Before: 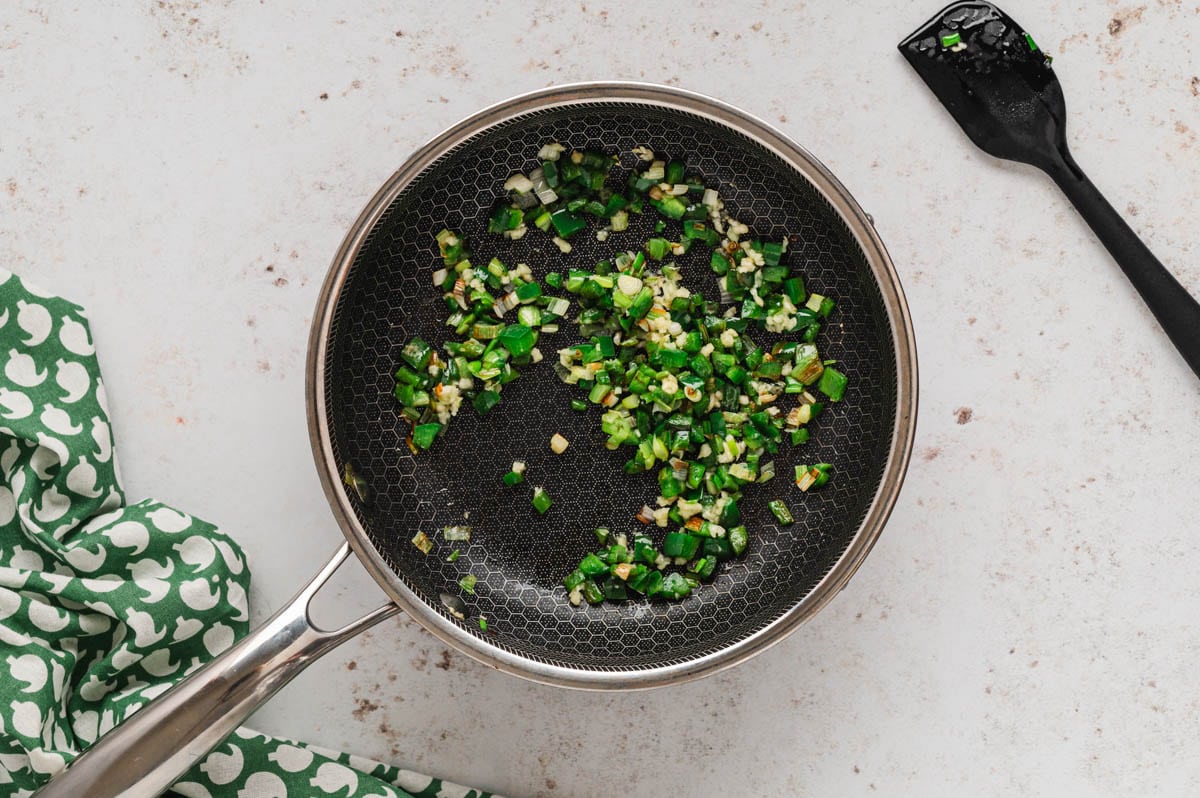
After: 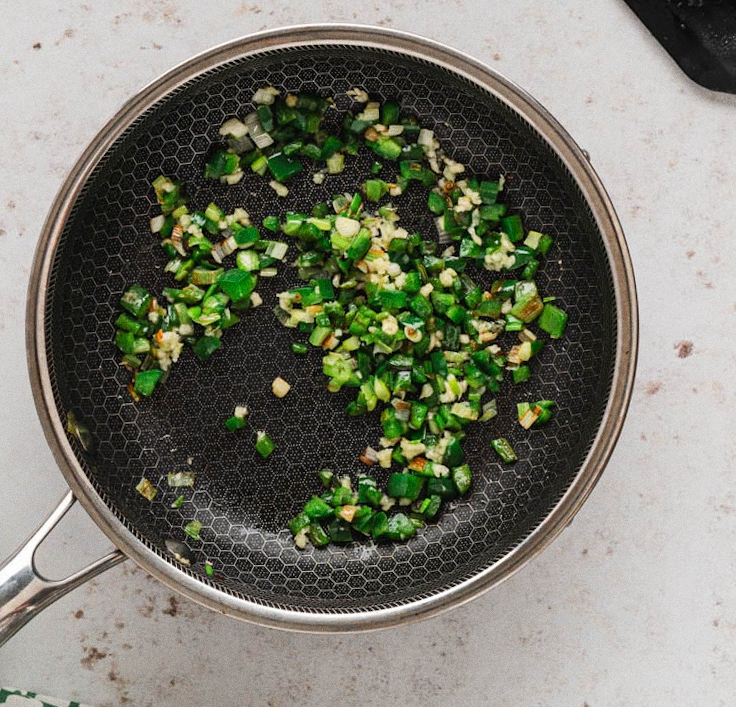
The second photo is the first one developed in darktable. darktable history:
rotate and perspective: rotation -1.42°, crop left 0.016, crop right 0.984, crop top 0.035, crop bottom 0.965
crop and rotate: left 22.918%, top 5.629%, right 14.711%, bottom 2.247%
grain: coarseness 0.09 ISO
